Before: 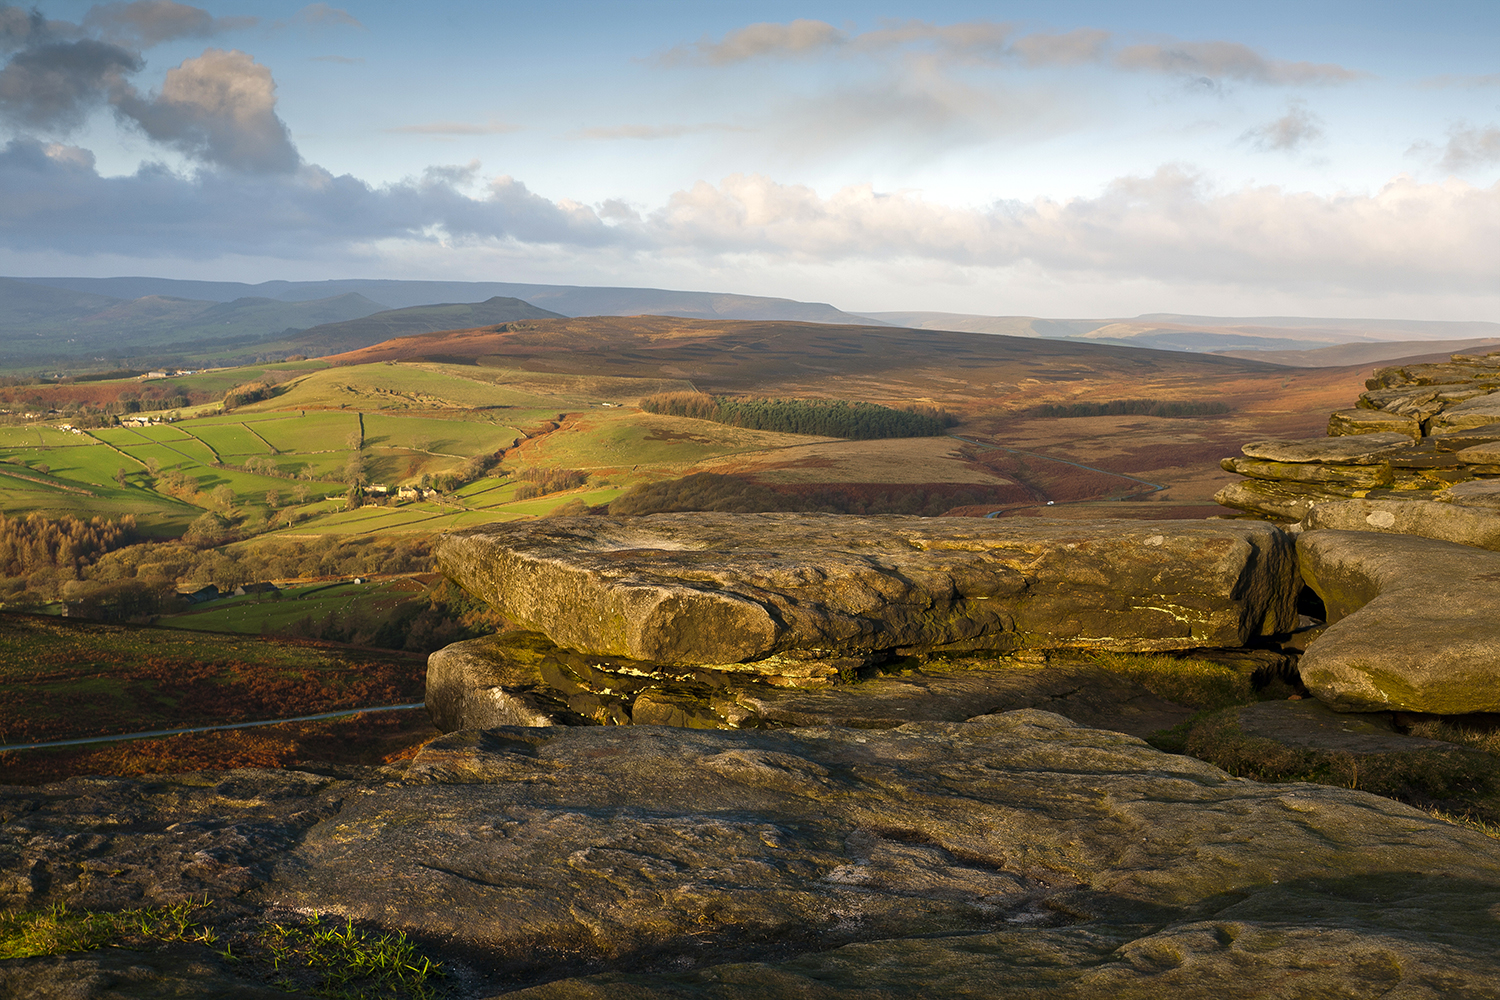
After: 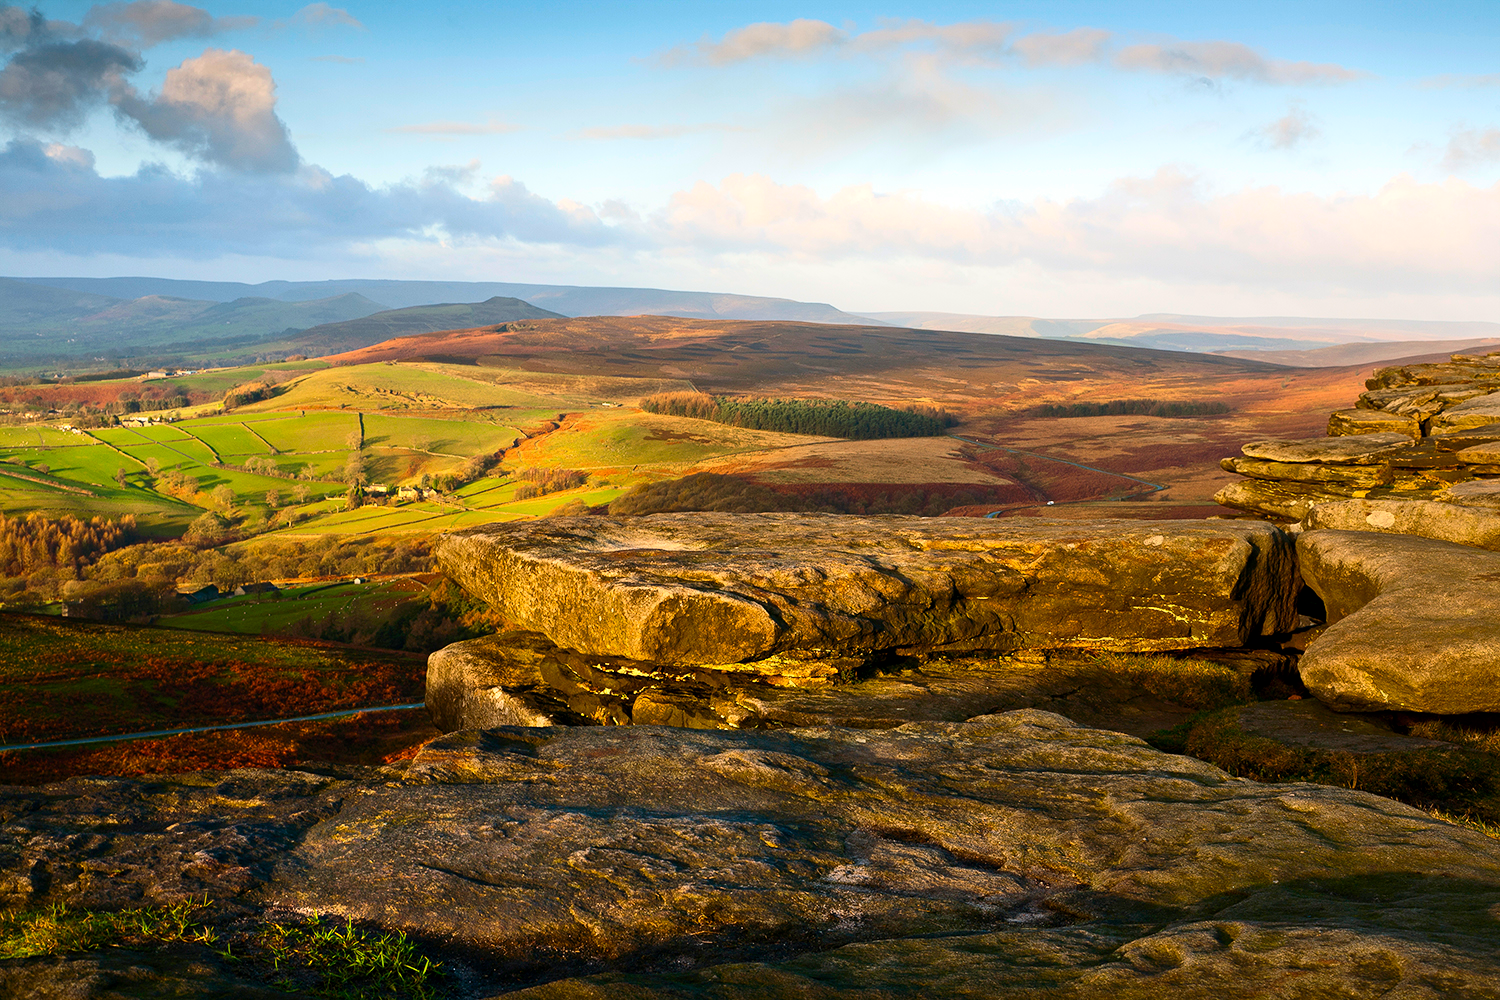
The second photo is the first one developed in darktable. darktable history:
exposure: black level correction 0.002, compensate highlight preservation false
contrast brightness saturation: contrast 0.23, brightness 0.1, saturation 0.29
